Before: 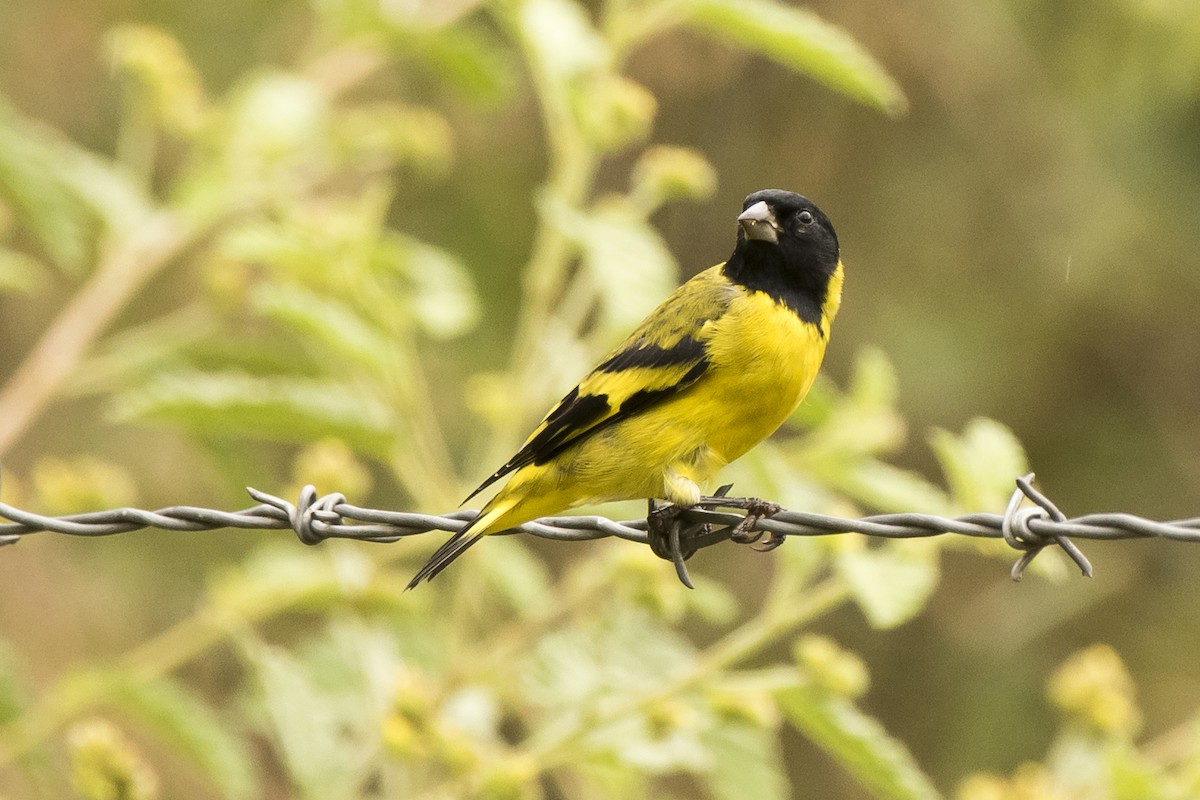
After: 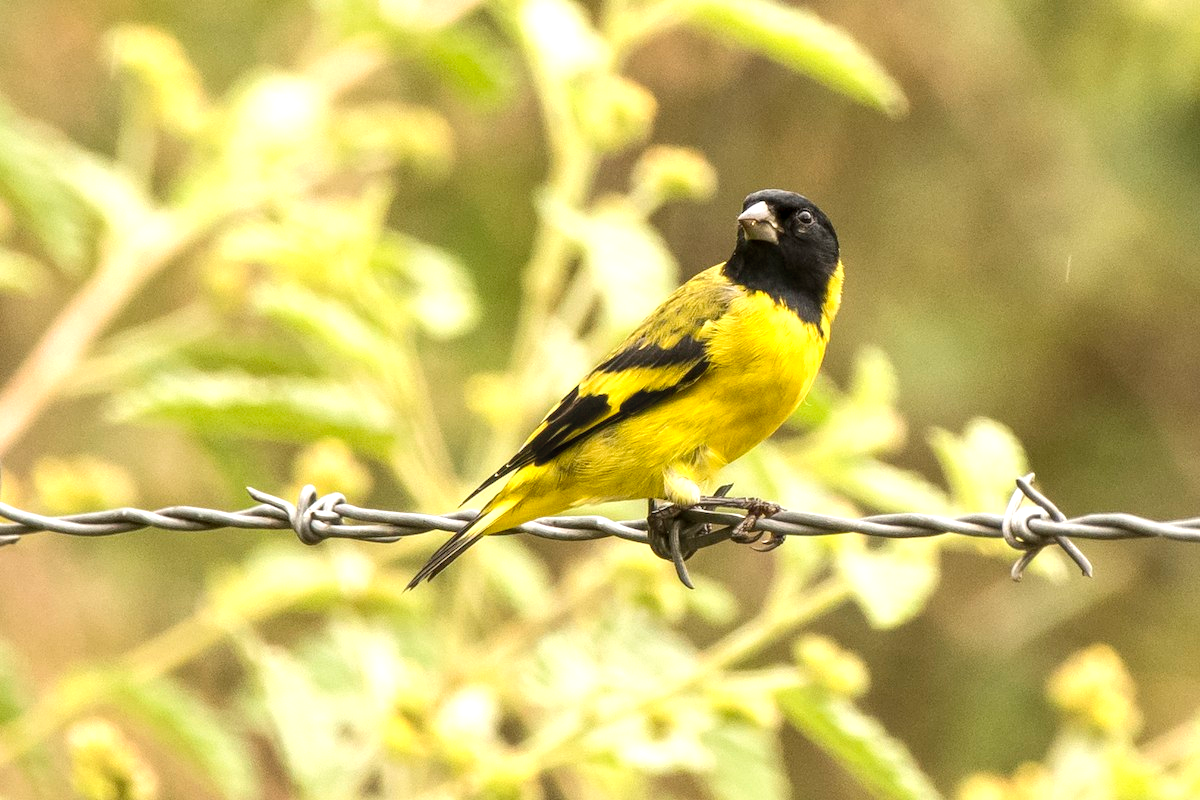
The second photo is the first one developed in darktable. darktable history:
local contrast: on, module defaults
exposure: exposure 0.496 EV, compensate highlight preservation false
